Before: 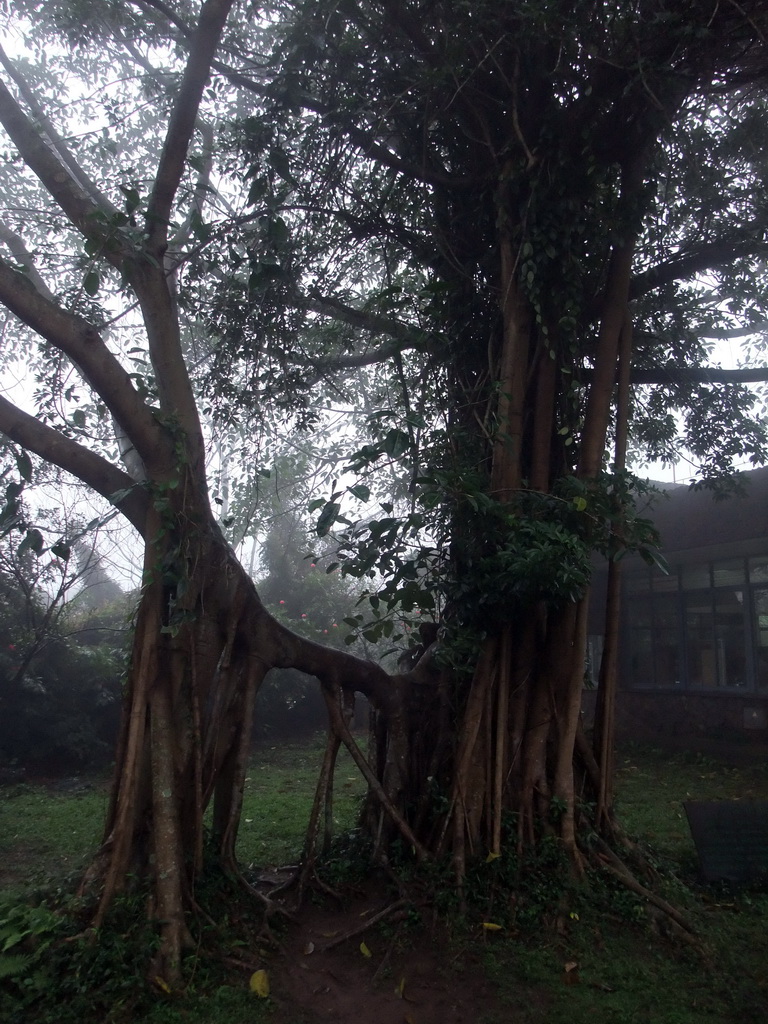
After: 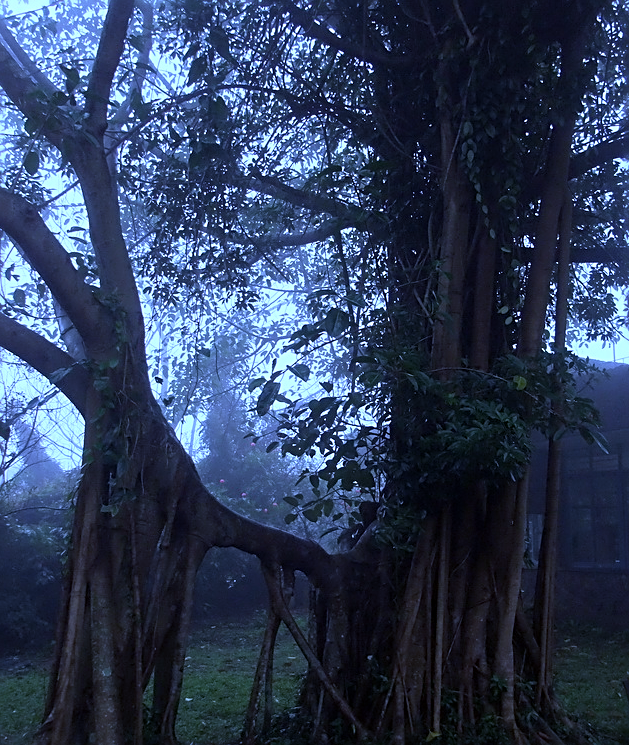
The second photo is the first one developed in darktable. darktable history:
sharpen: on, module defaults
crop: left 7.856%, top 11.836%, right 10.12%, bottom 15.387%
white balance: red 0.766, blue 1.537
